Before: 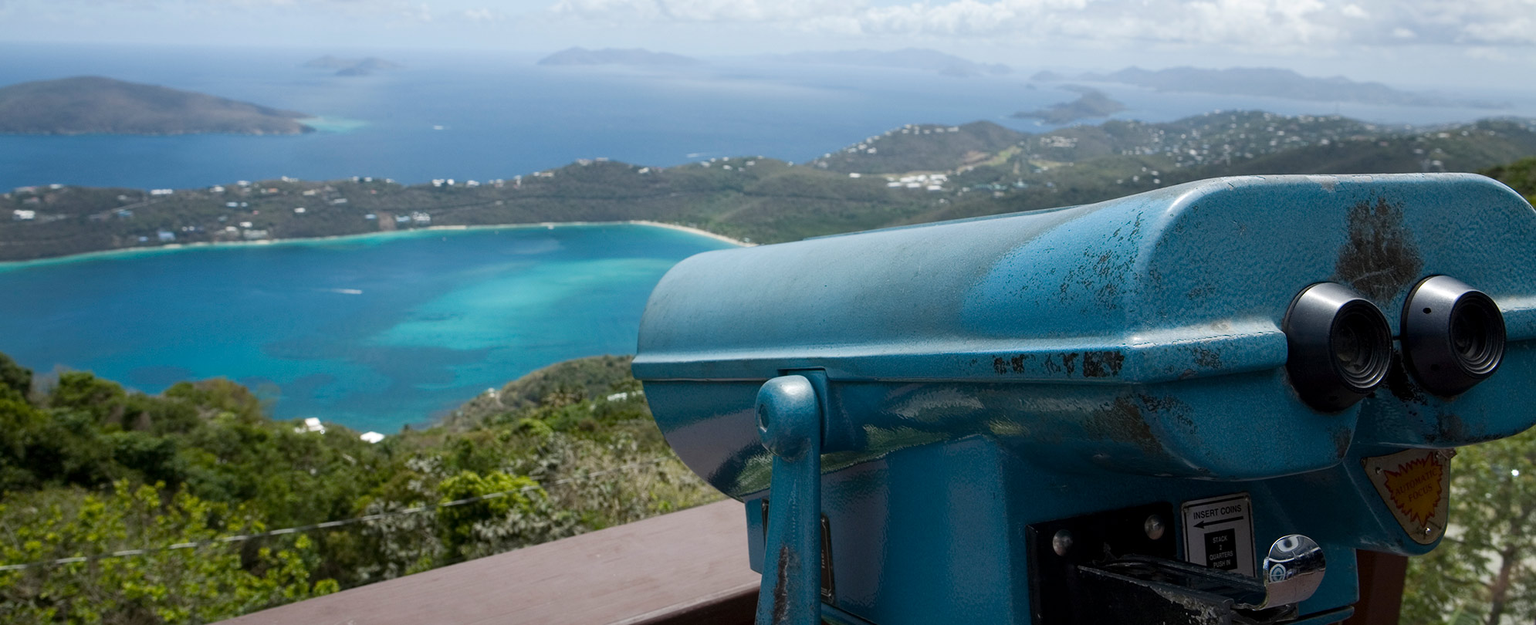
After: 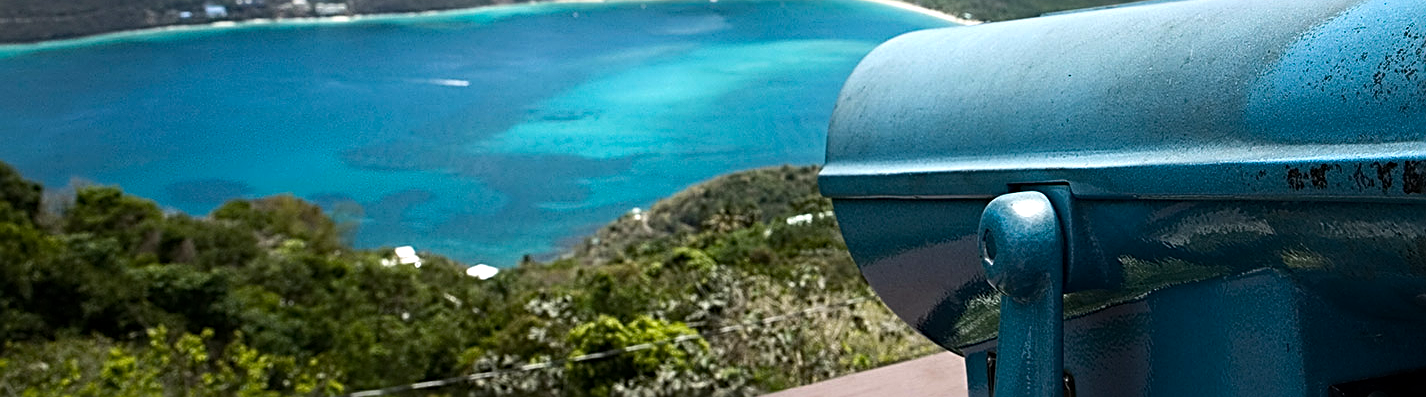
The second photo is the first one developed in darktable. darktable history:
haze removal: compatibility mode true, adaptive false
tone equalizer: -8 EV -0.789 EV, -7 EV -0.706 EV, -6 EV -0.612 EV, -5 EV -0.413 EV, -3 EV 0.376 EV, -2 EV 0.6 EV, -1 EV 0.682 EV, +0 EV 0.776 EV, edges refinement/feathering 500, mask exposure compensation -1.57 EV, preserve details no
sharpen: radius 2.545, amount 0.652
crop: top 36.445%, right 28.339%, bottom 14.5%
